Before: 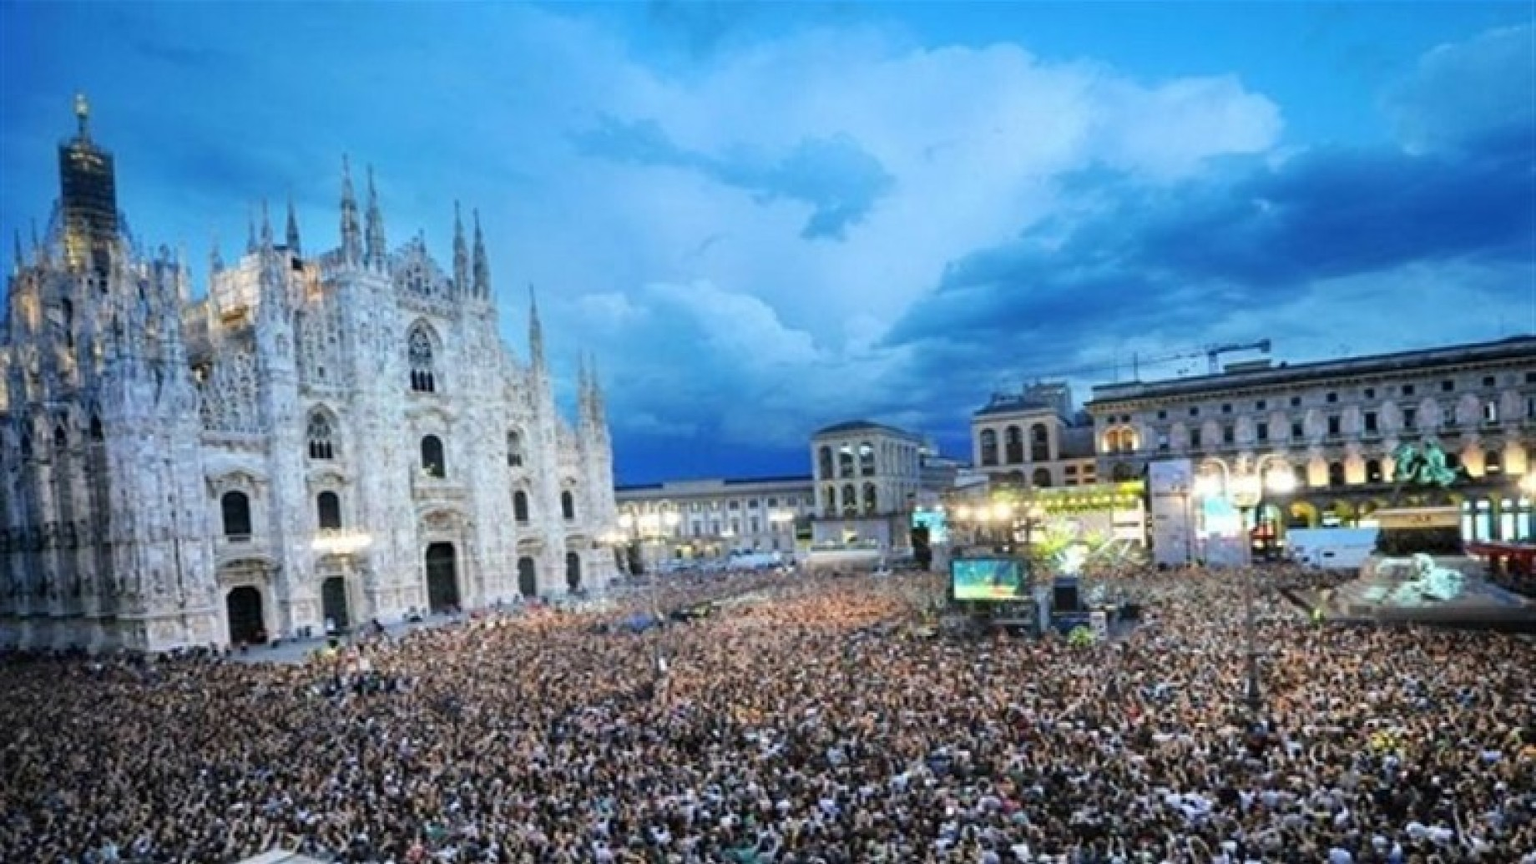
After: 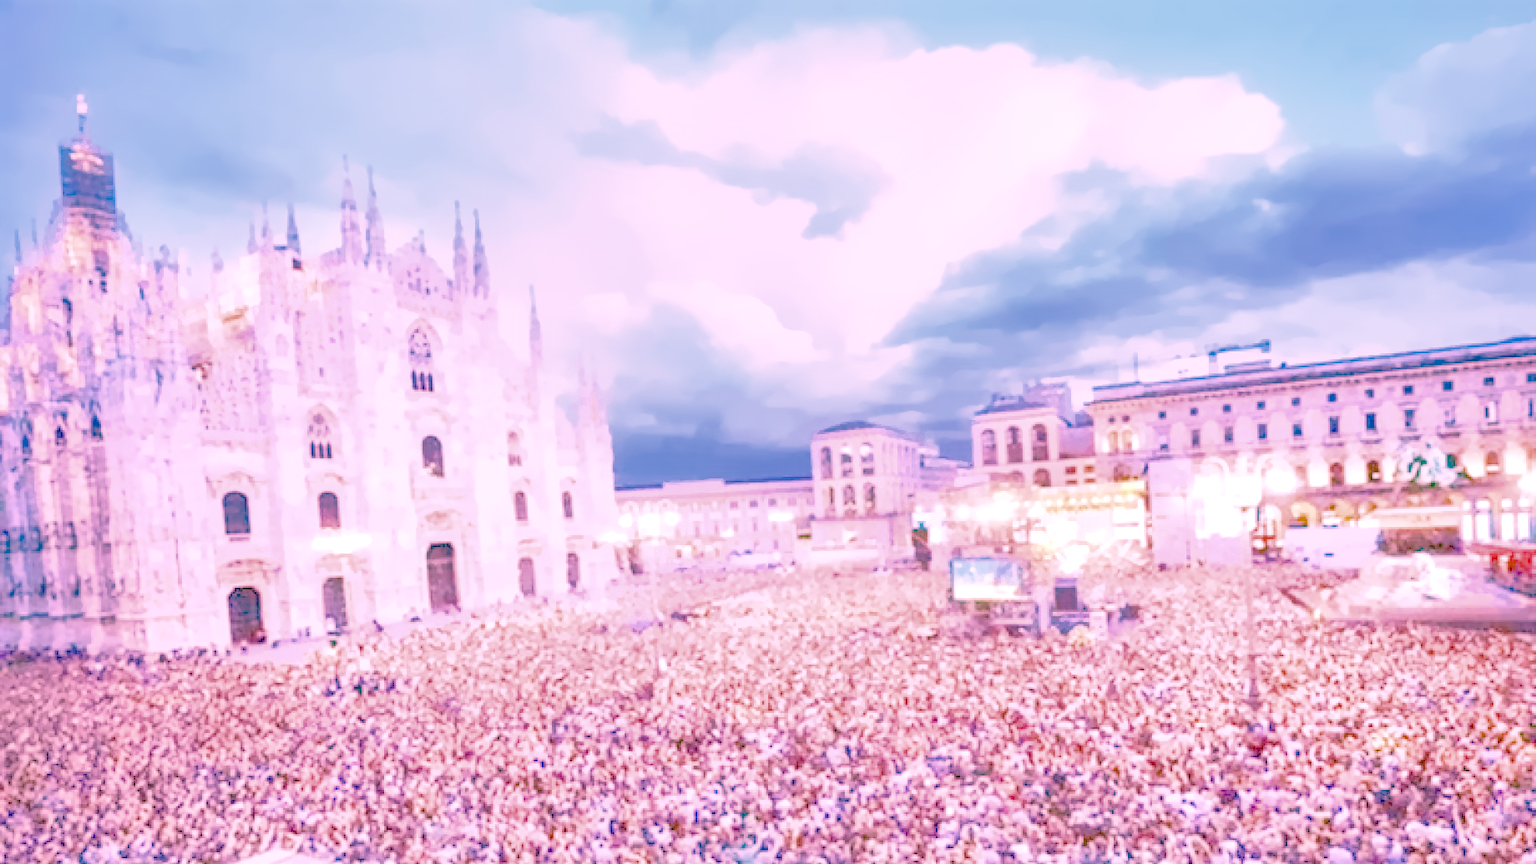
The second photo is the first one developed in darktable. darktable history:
white balance: red 2.229, blue 1.46
filmic rgb: black relative exposure -6.68 EV, white relative exposure 4.56 EV, hardness 3.25
raw chromatic aberrations: on, module defaults
color balance rgb: perceptual saturation grading › global saturation 25%, global vibrance 20%
highlight reconstruction: method reconstruct color, iterations 1, diameter of reconstruction 64 px
hot pixels: on, module defaults
exposure: black level correction 0.001, exposure 1.822 EV, compensate exposure bias true, compensate highlight preservation false
denoise (profiled): preserve shadows 1.38, scattering 0.008, a [-1, 0, 0], compensate highlight preservation false
lens correction: scale 1.01, crop 1, focal 100, aperture 2.8, distance 11.19, camera "Canon EOS RP", lens "Canon RF 100mm F2.8L Macro IS USM"
tone equalizer "relight: fill-in": -7 EV 0.15 EV, -6 EV 0.6 EV, -5 EV 1.15 EV, -4 EV 1.33 EV, -3 EV 1.15 EV, -2 EV 0.6 EV, -1 EV 0.15 EV, mask exposure compensation -0.5 EV
shadows and highlights: on, module defaults
local contrast: highlights 35%, detail 135%
